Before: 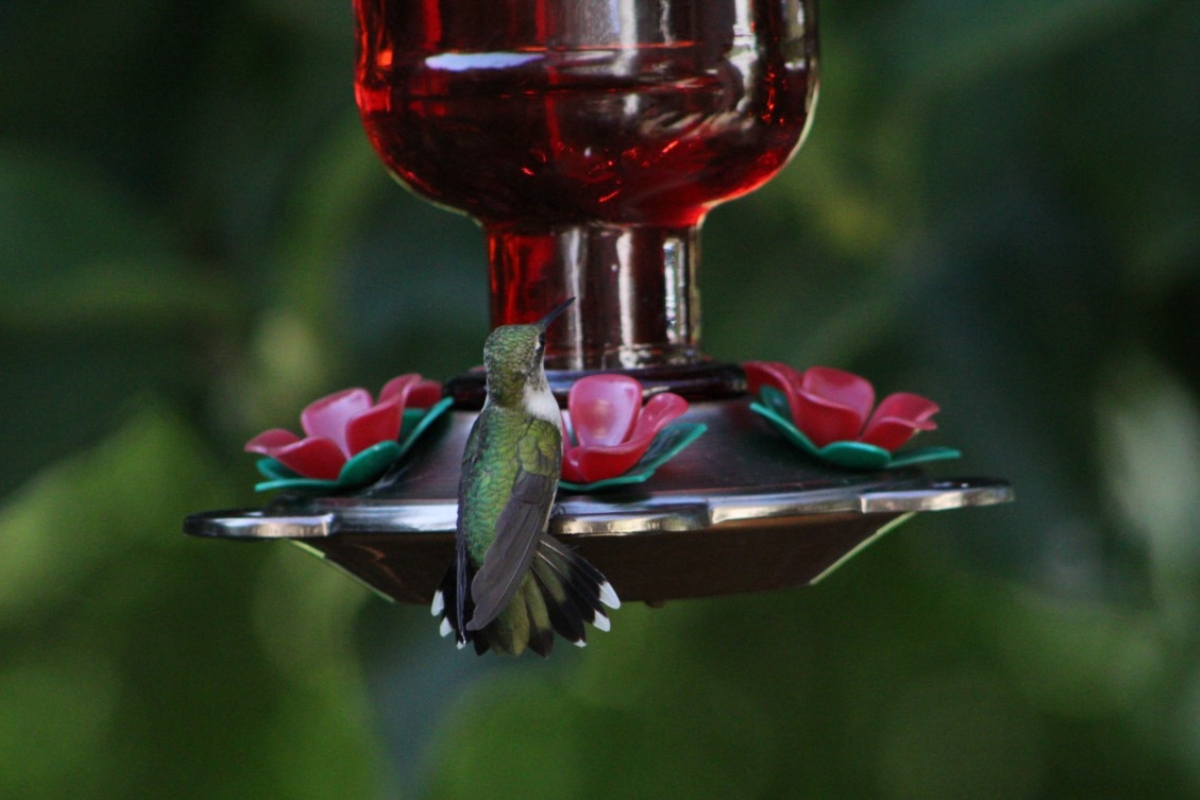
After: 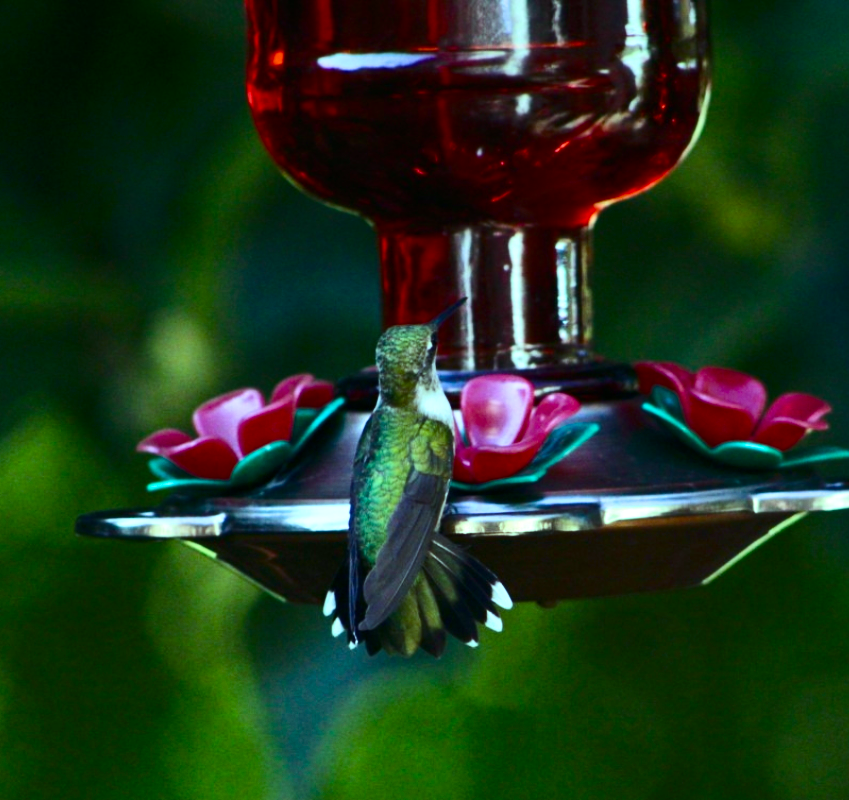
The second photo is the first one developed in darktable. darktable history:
exposure: exposure 0.661 EV, compensate highlight preservation false
crop and rotate: left 9.061%, right 20.142%
velvia: strength 32%, mid-tones bias 0.2
graduated density: rotation -0.352°, offset 57.64
color balance: mode lift, gamma, gain (sRGB), lift [0.997, 0.979, 1.021, 1.011], gamma [1, 1.084, 0.916, 0.998], gain [1, 0.87, 1.13, 1.101], contrast 4.55%, contrast fulcrum 38.24%, output saturation 104.09%
contrast brightness saturation: contrast 0.28
